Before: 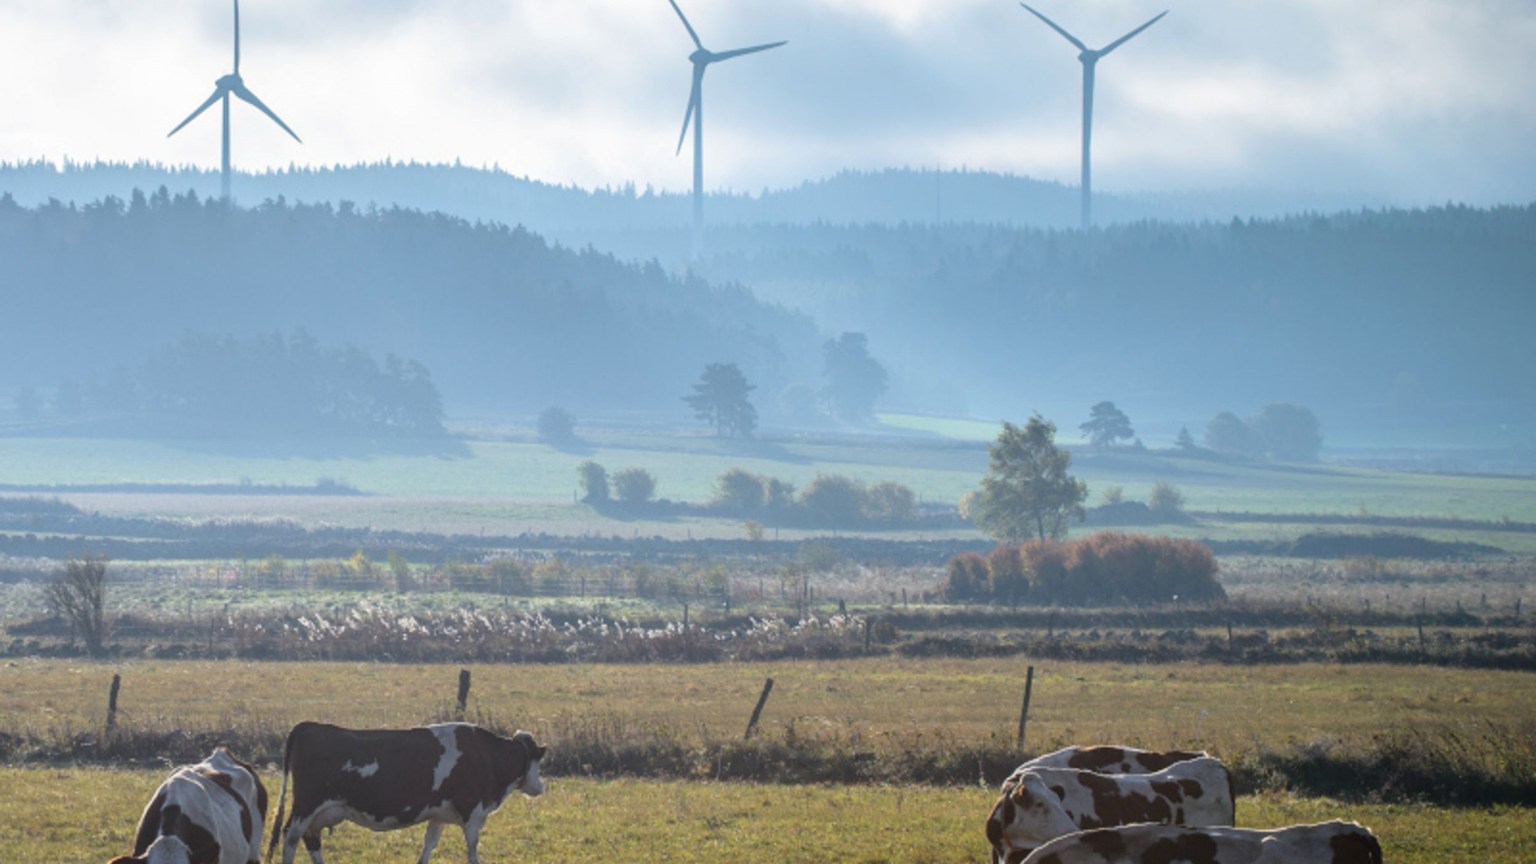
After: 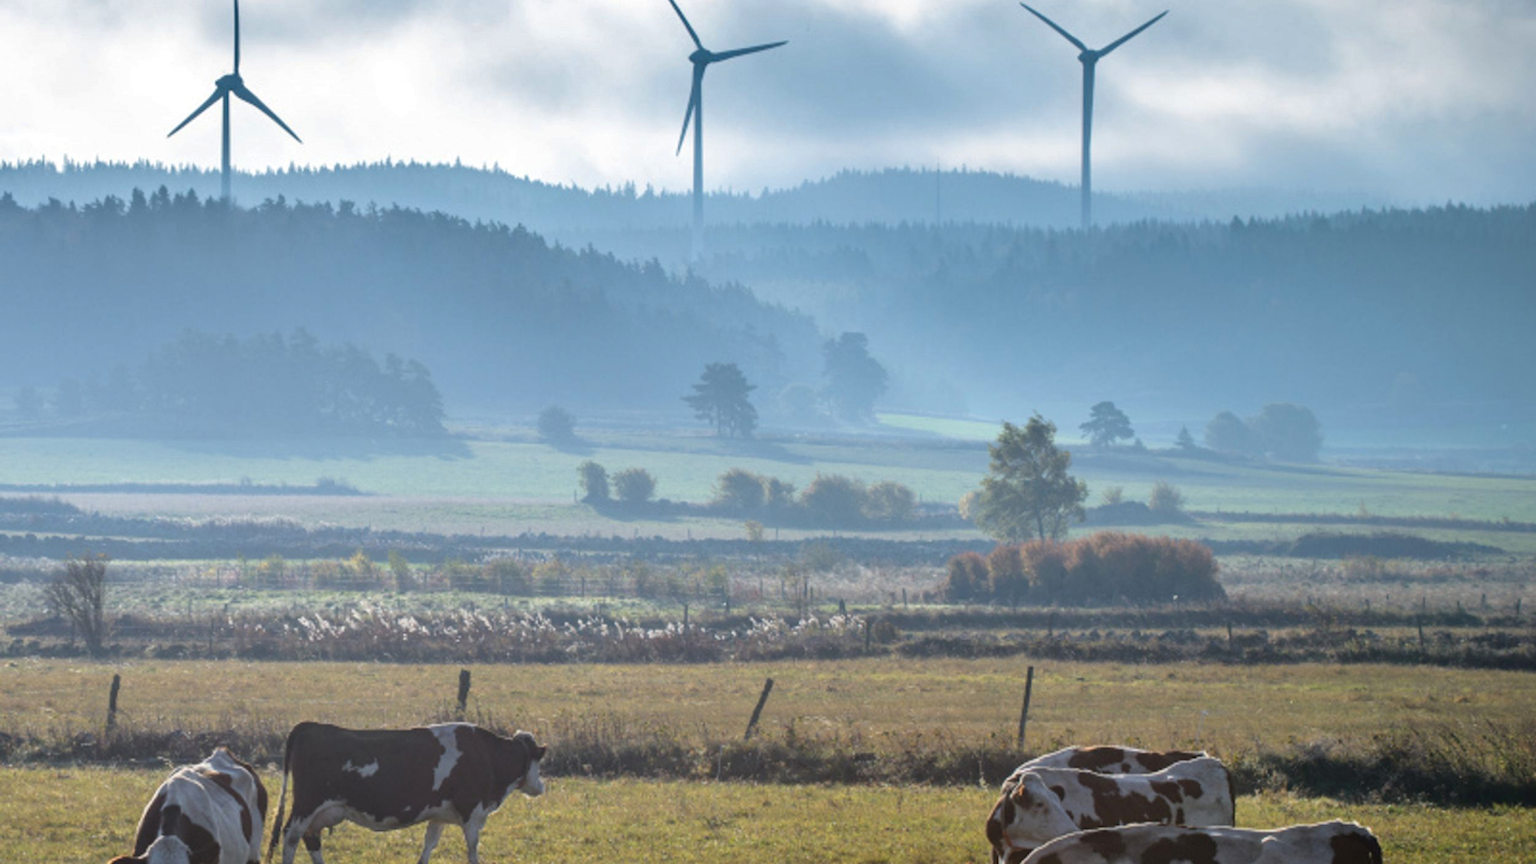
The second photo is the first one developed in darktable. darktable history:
shadows and highlights: white point adjustment 1.09, soften with gaussian
